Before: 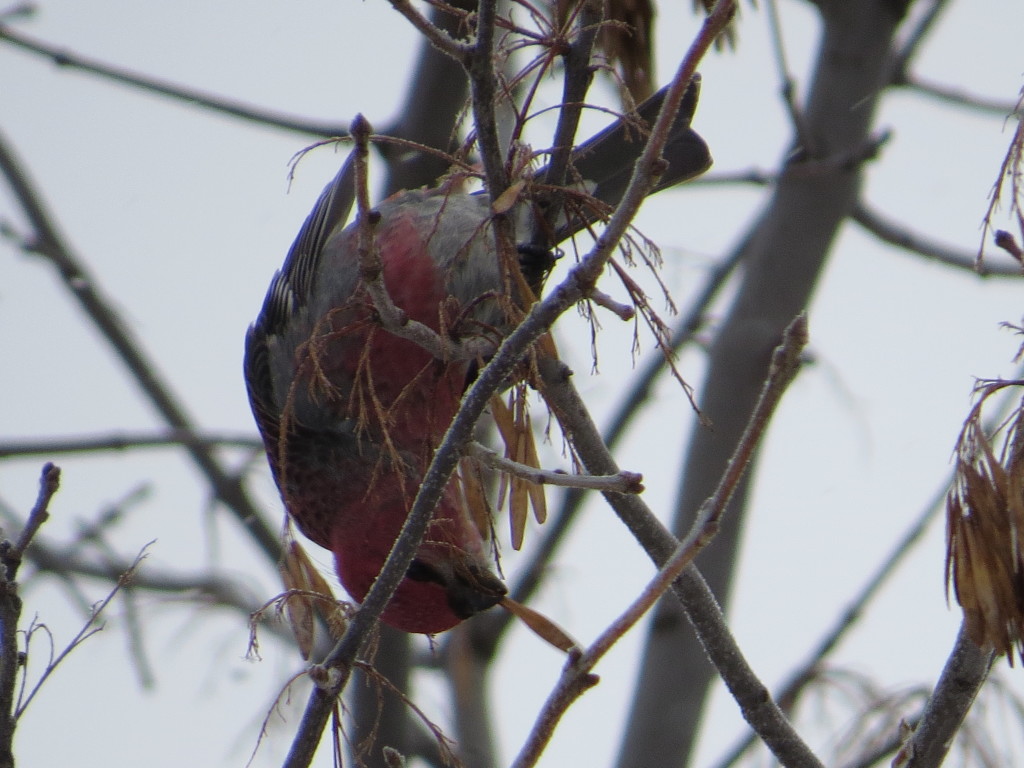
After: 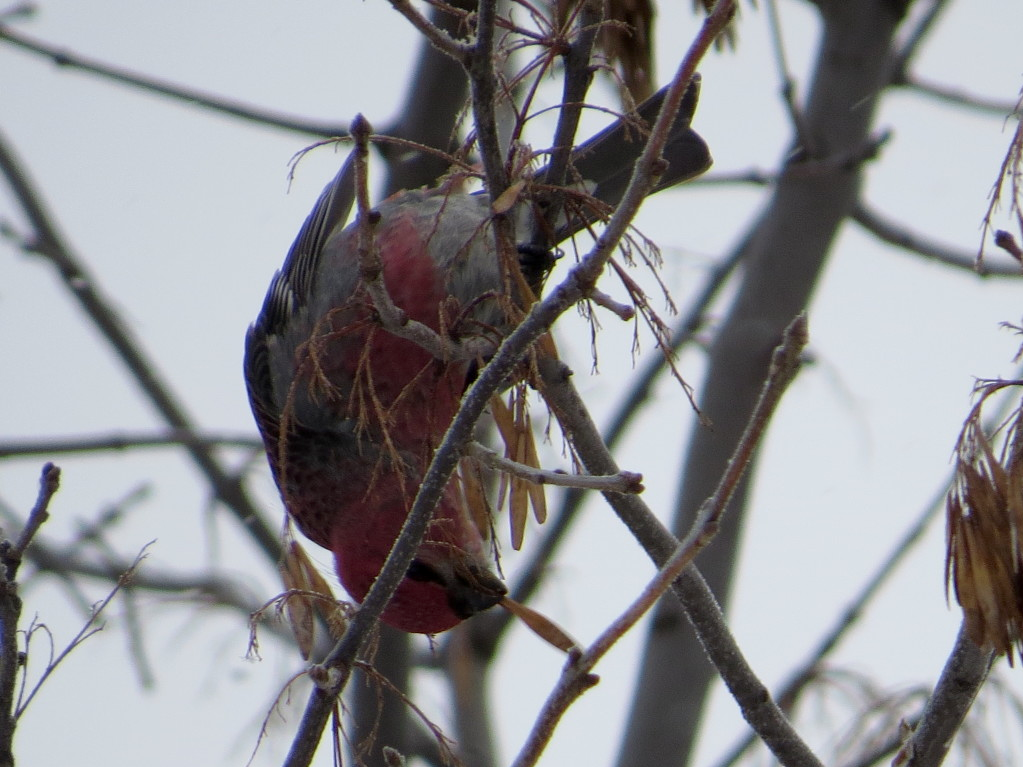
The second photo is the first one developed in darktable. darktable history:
exposure: black level correction 0.004, exposure 0.016 EV, compensate highlight preservation false
crop: left 0.056%
